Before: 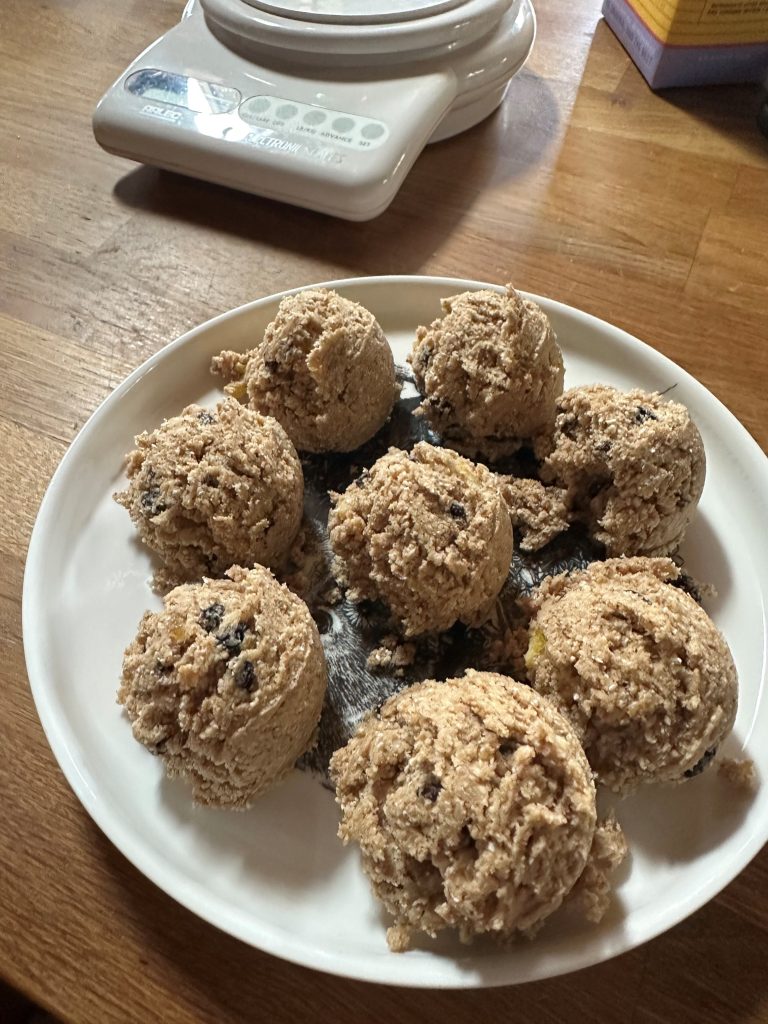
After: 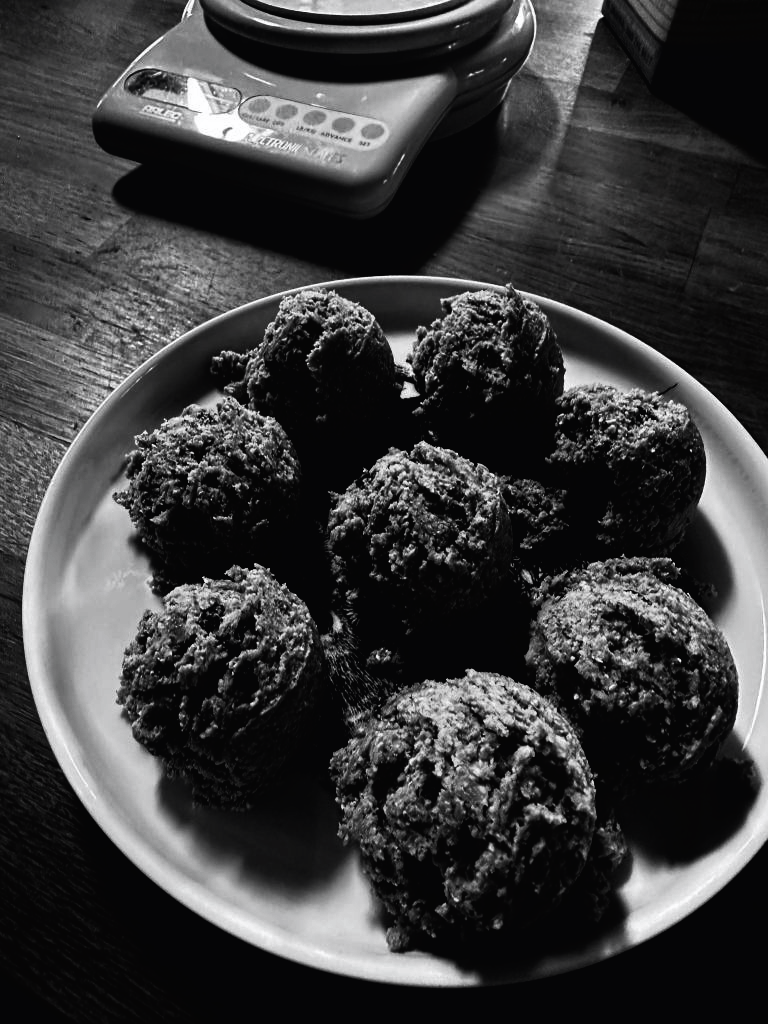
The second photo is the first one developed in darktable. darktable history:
color calibration: illuminant as shot in camera, x 0.358, y 0.373, temperature 4628.91 K, saturation algorithm version 1 (2020)
tone curve: curves: ch0 [(0, 0.013) (0.054, 0.018) (0.205, 0.191) (0.289, 0.292) (0.39, 0.424) (0.493, 0.551) (0.666, 0.743) (0.795, 0.841) (1, 0.998)]; ch1 [(0, 0) (0.385, 0.343) (0.439, 0.415) (0.494, 0.495) (0.501, 0.501) (0.51, 0.509) (0.54, 0.552) (0.586, 0.614) (0.66, 0.706) (0.783, 0.804) (1, 1)]; ch2 [(0, 0) (0.32, 0.281) (0.403, 0.399) (0.441, 0.428) (0.47, 0.469) (0.498, 0.496) (0.524, 0.538) (0.566, 0.579) (0.633, 0.665) (0.7, 0.711) (1, 1)], color space Lab, independent channels, preserve colors none
contrast brightness saturation: contrast 0.025, brightness -0.994, saturation -0.988
